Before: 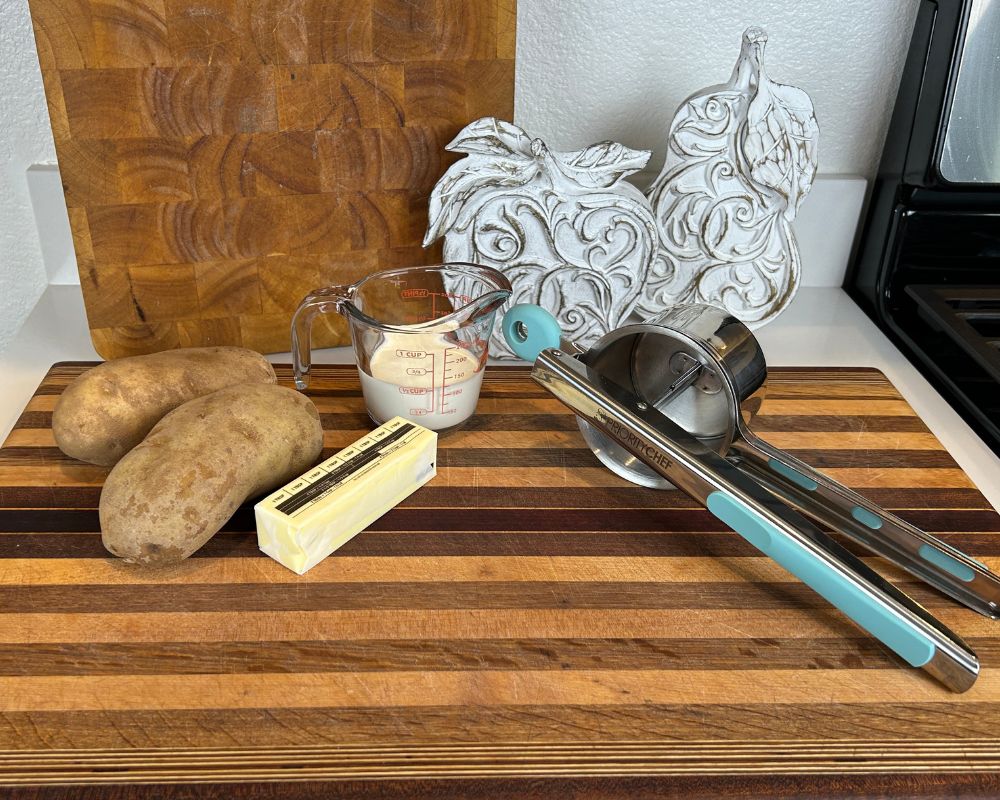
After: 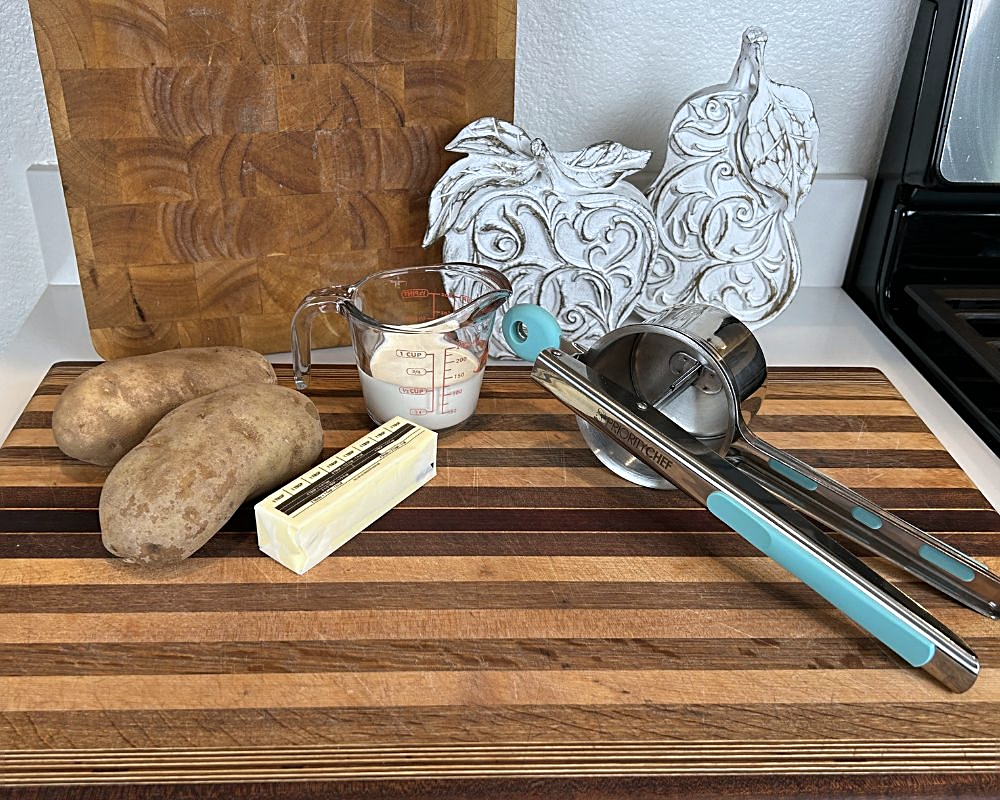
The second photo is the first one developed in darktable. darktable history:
tone equalizer: on, module defaults
sharpen: on, module defaults
color zones: curves: ch0 [(0, 0.5) (0.143, 0.5) (0.286, 0.5) (0.429, 0.504) (0.571, 0.5) (0.714, 0.509) (0.857, 0.5) (1, 0.5)]; ch1 [(0, 0.425) (0.143, 0.425) (0.286, 0.375) (0.429, 0.405) (0.571, 0.5) (0.714, 0.47) (0.857, 0.425) (1, 0.435)]; ch2 [(0, 0.5) (0.143, 0.5) (0.286, 0.5) (0.429, 0.517) (0.571, 0.5) (0.714, 0.51) (0.857, 0.5) (1, 0.5)]
color correction: highlights a* -0.138, highlights b* -5.89, shadows a* -0.125, shadows b* -0.096
